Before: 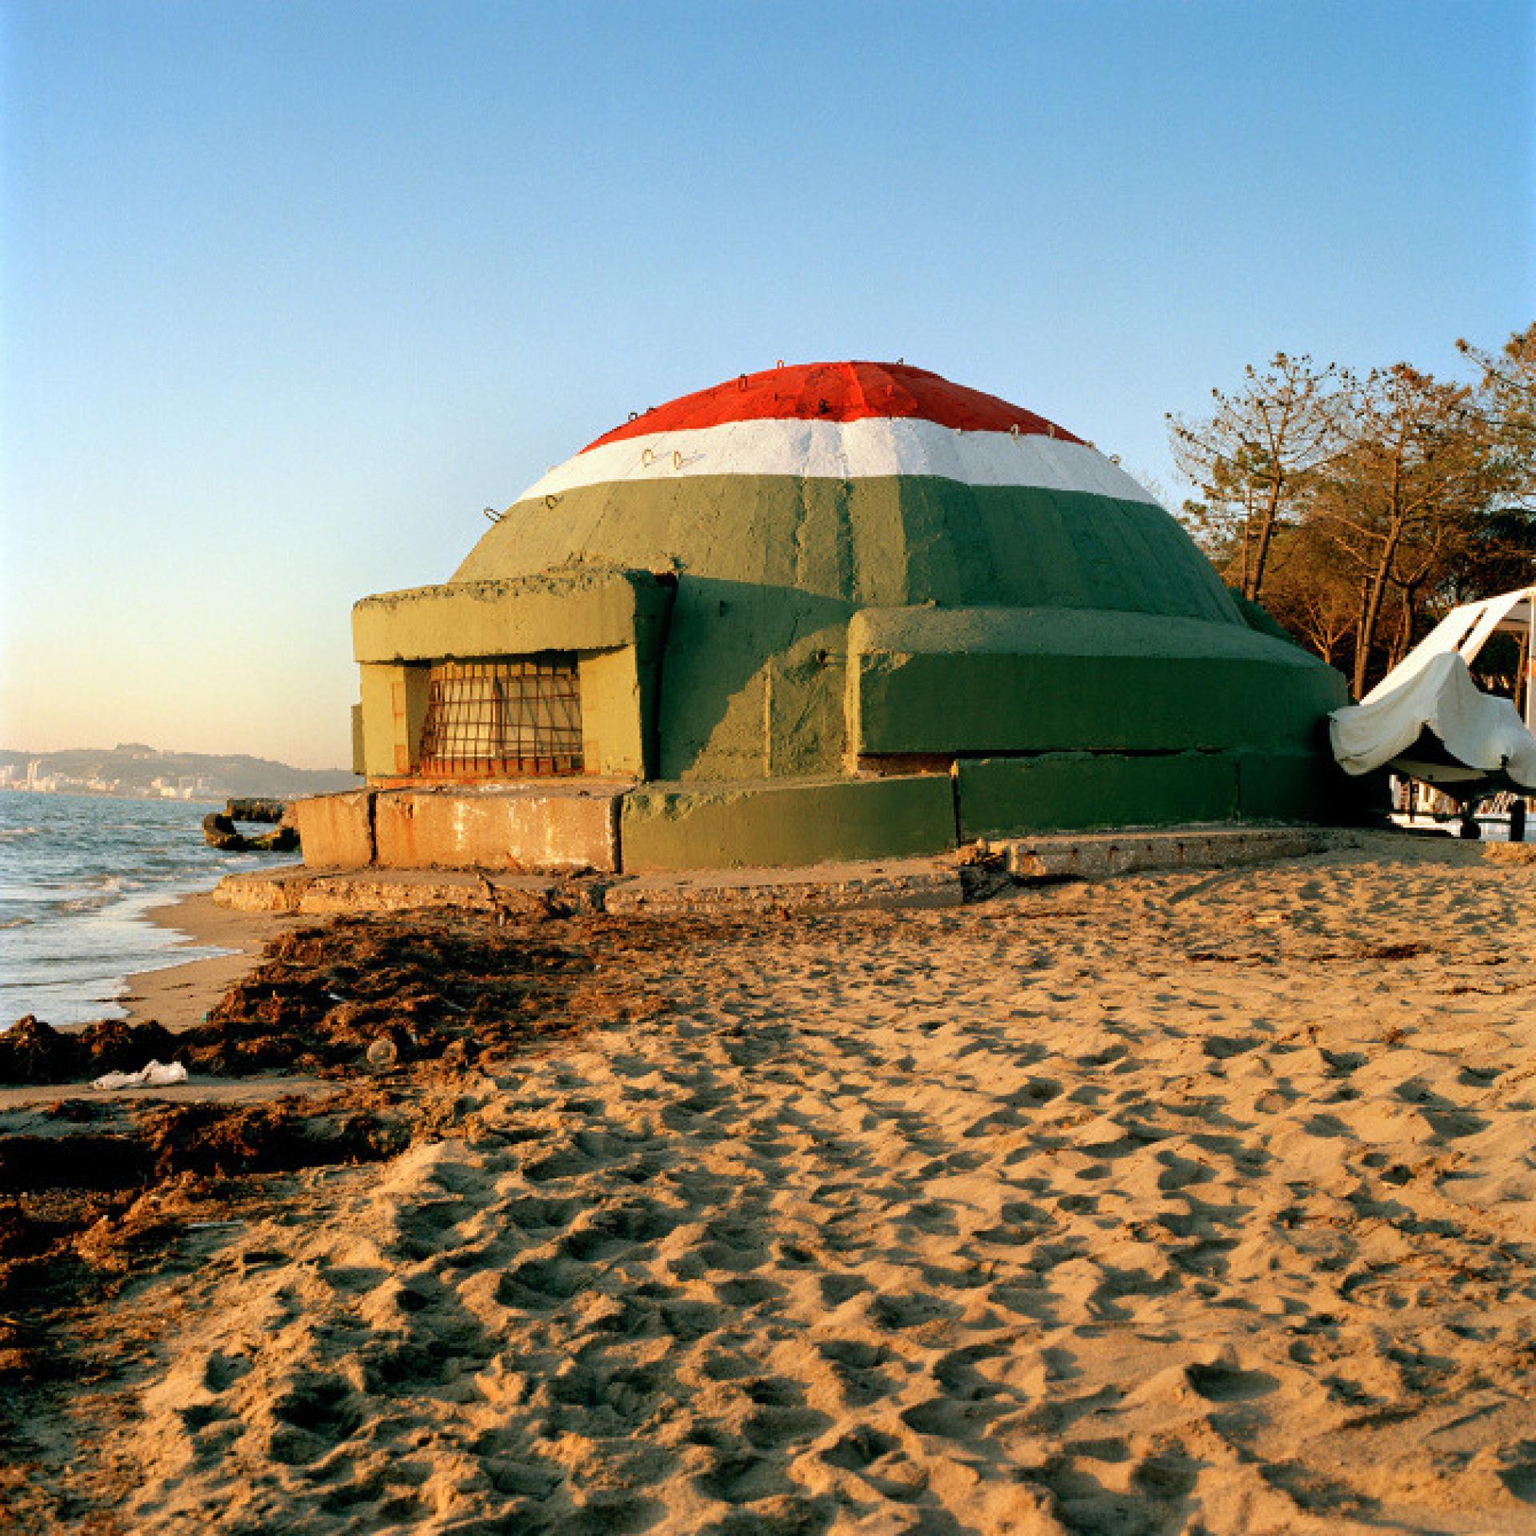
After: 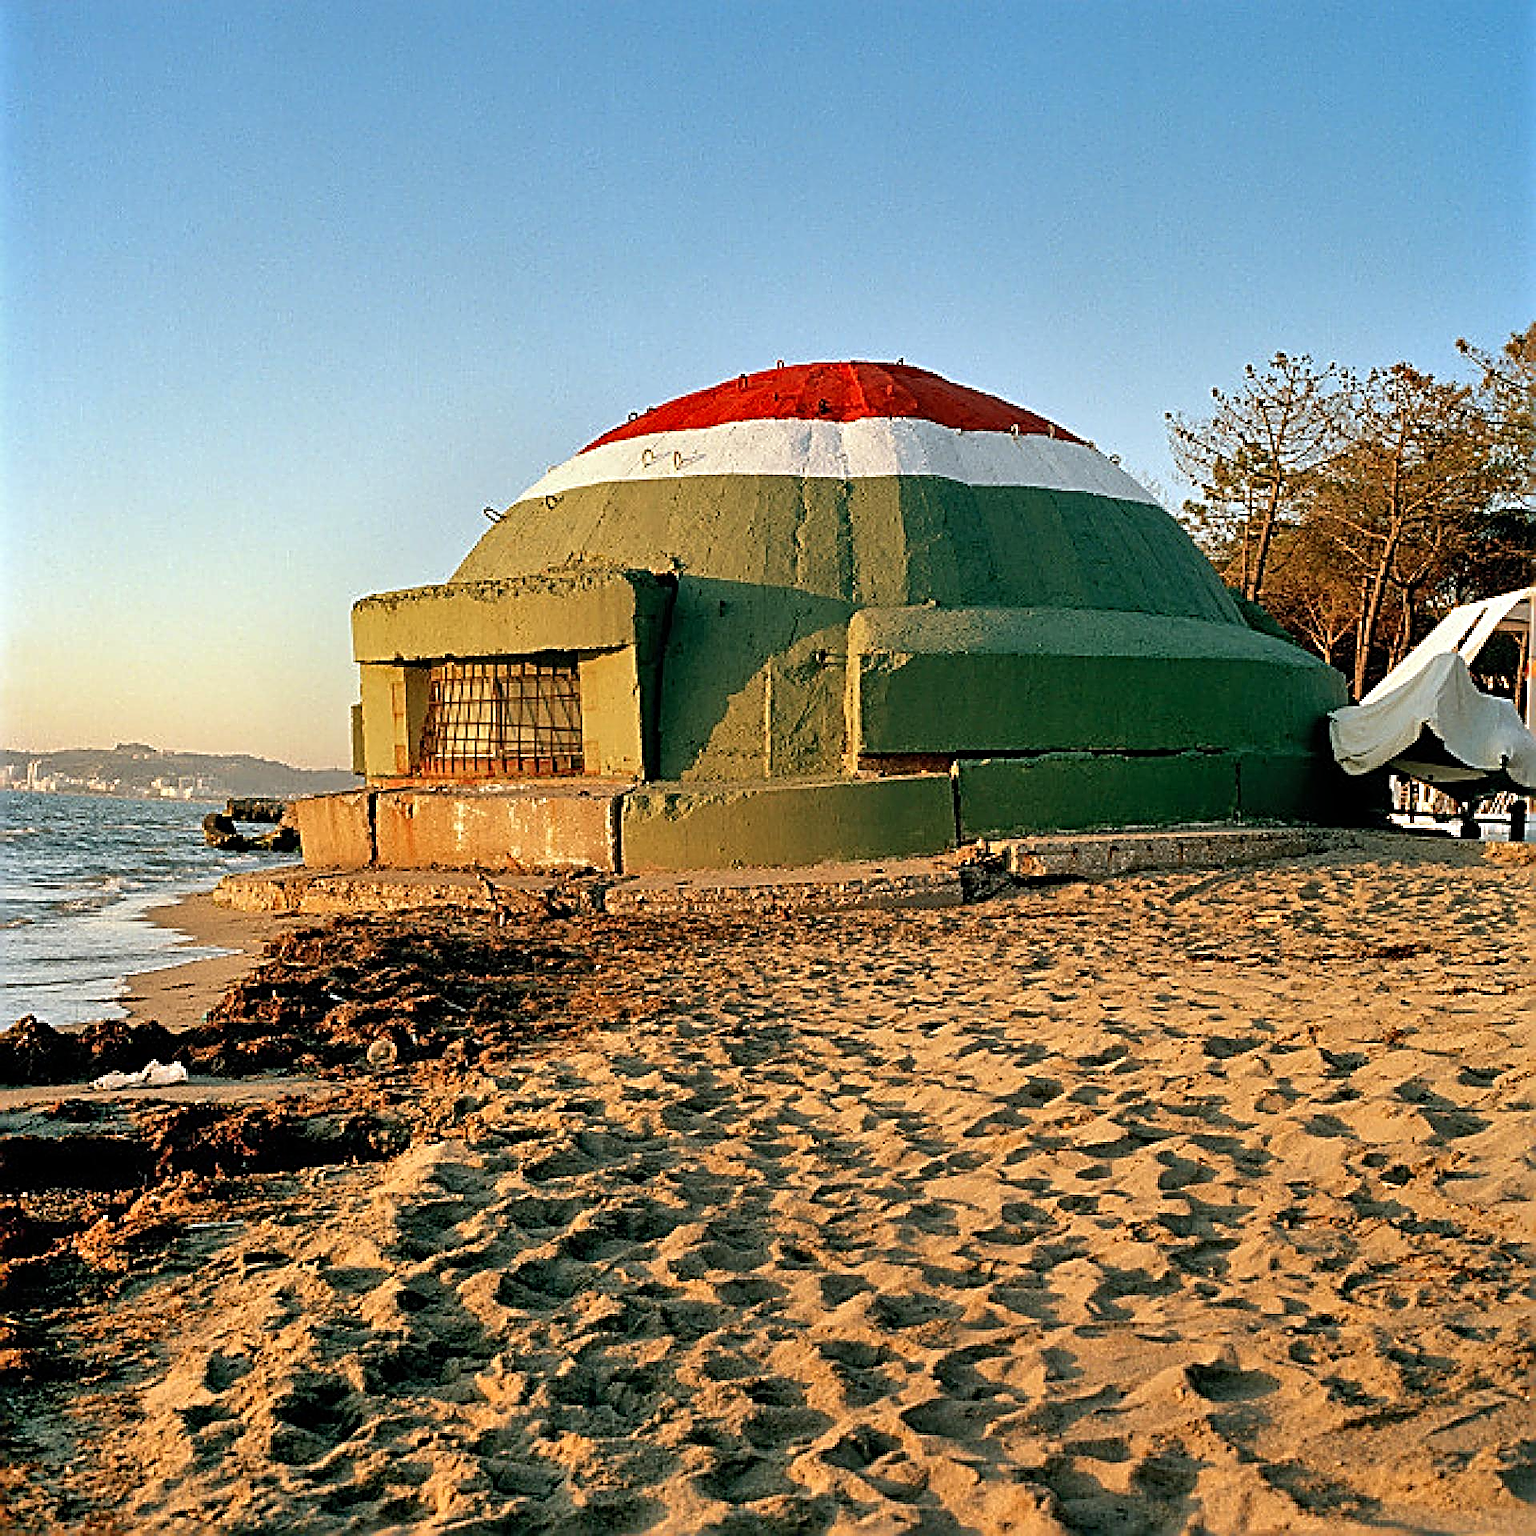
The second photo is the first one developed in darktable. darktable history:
shadows and highlights: soften with gaussian
white balance: emerald 1
tone equalizer: -8 EV -0.55 EV
sharpen: radius 3.158, amount 1.731
